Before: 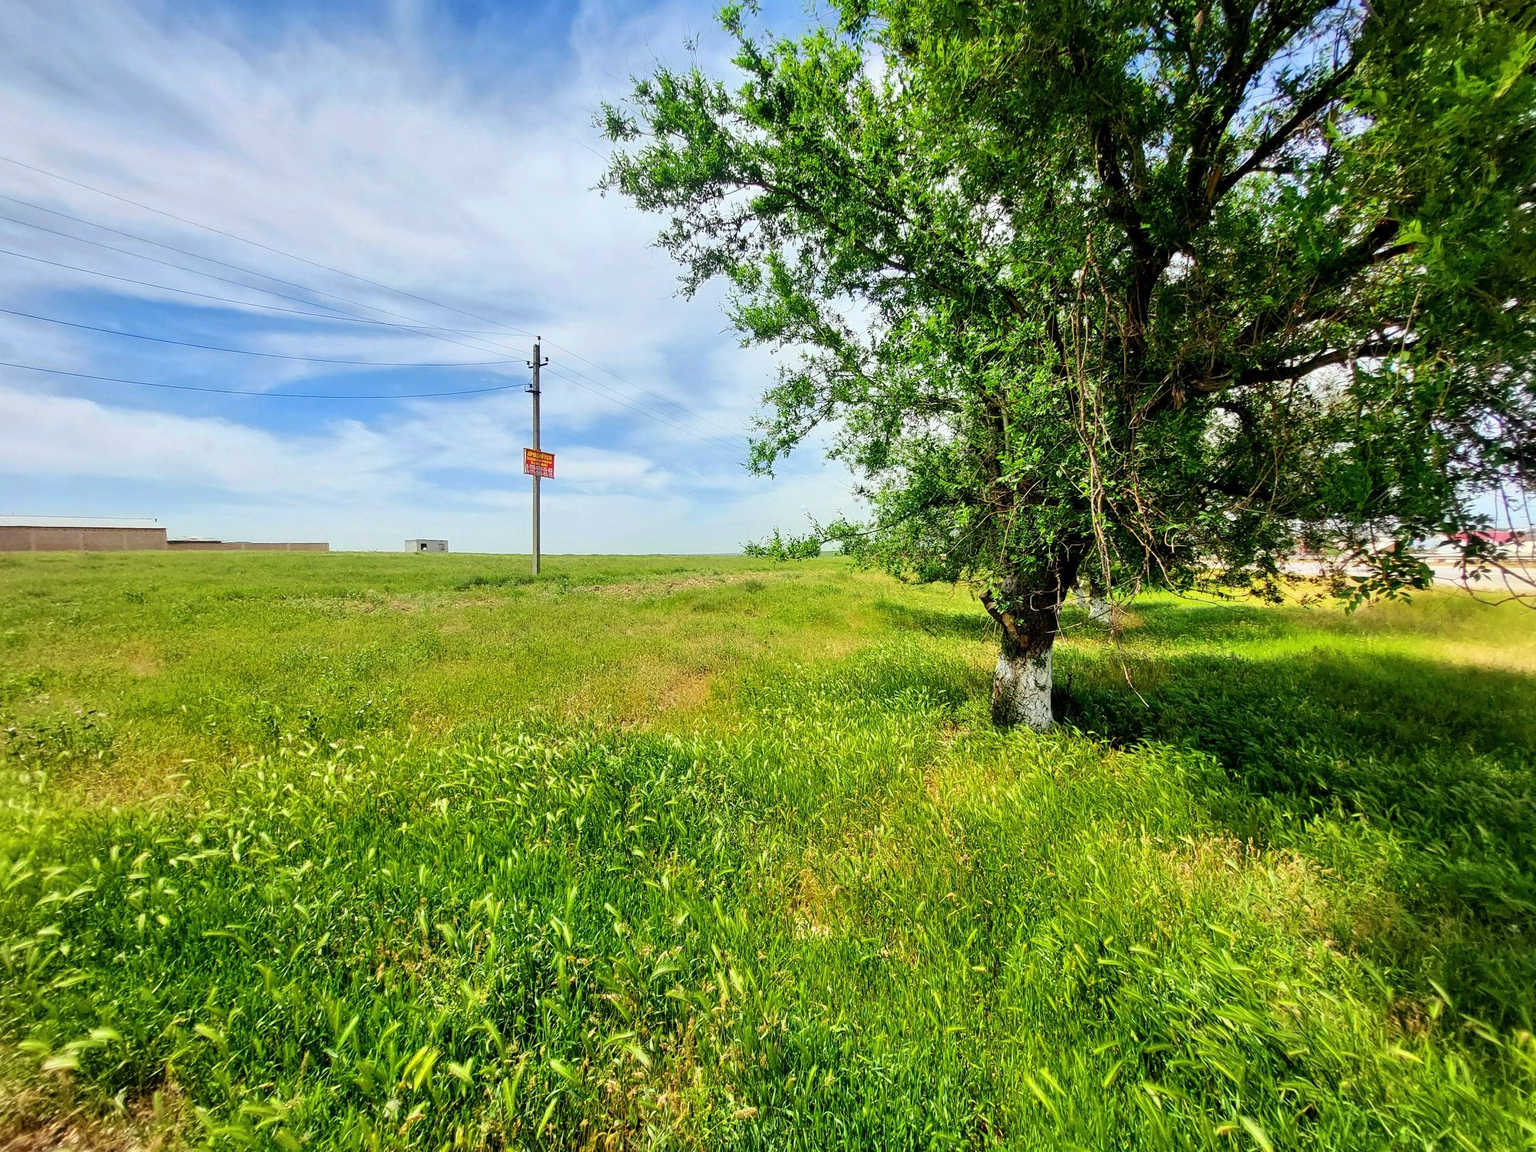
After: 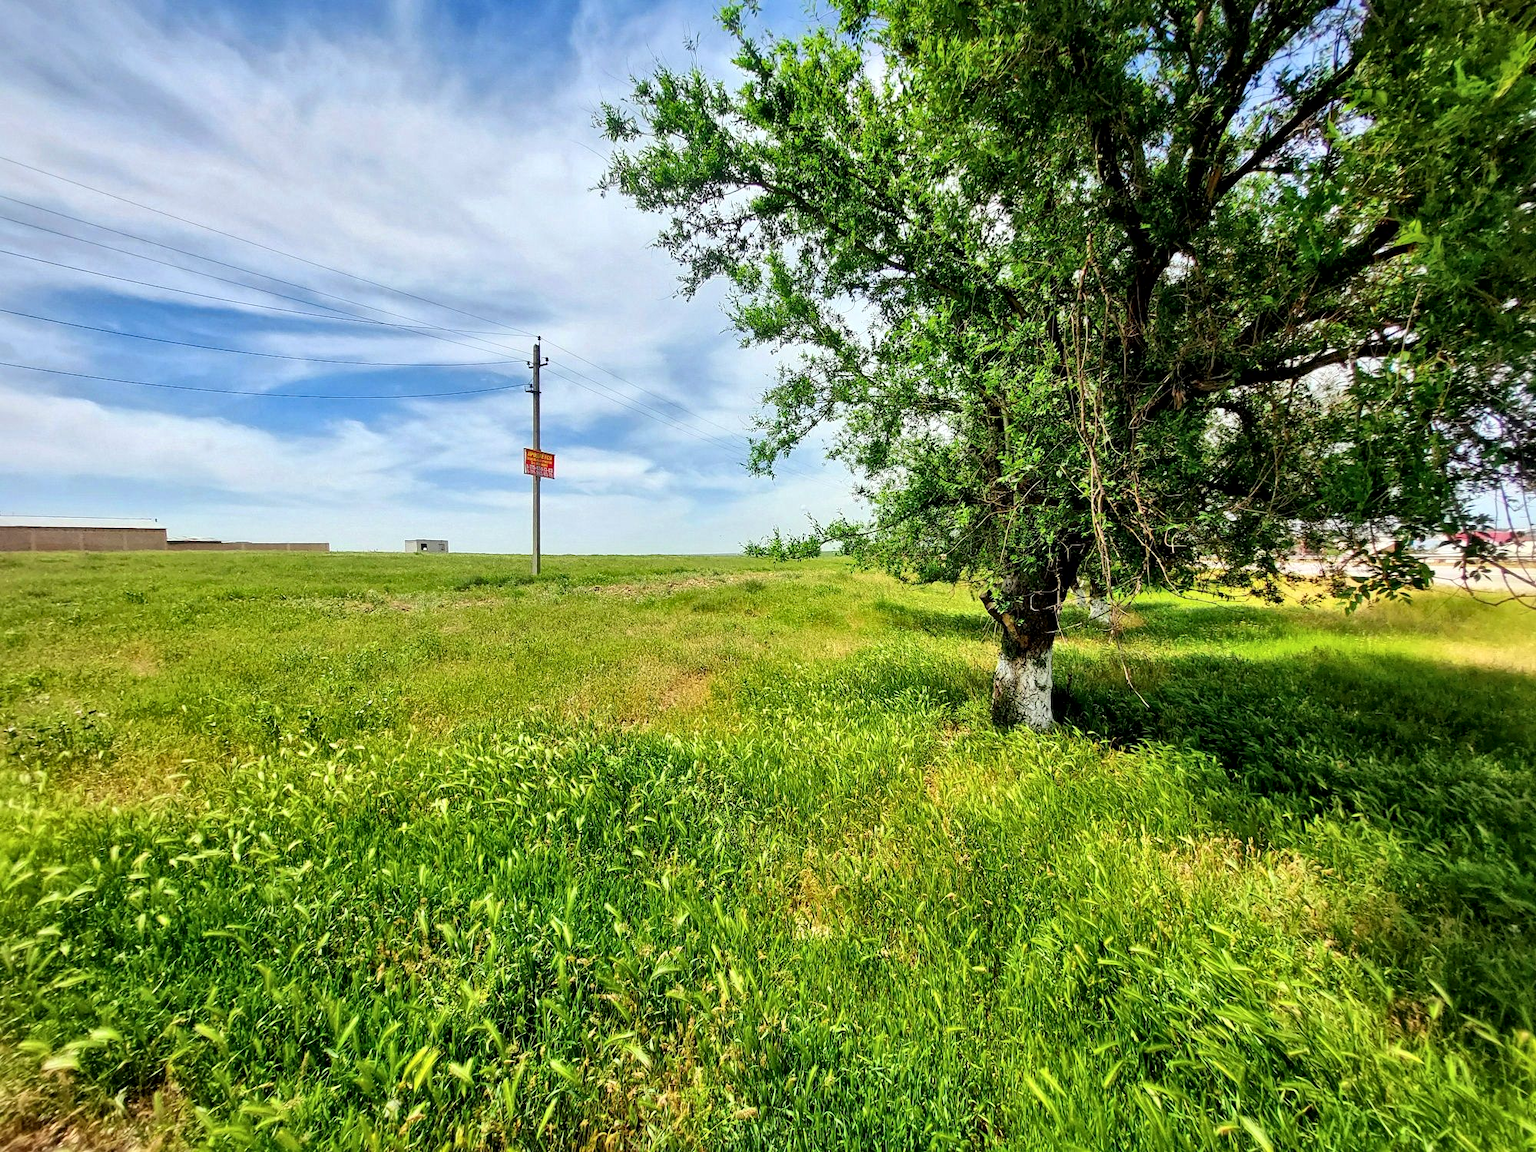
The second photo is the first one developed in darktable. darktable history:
local contrast: mode bilateral grid, contrast 20, coarseness 50, detail 149%, midtone range 0.2
